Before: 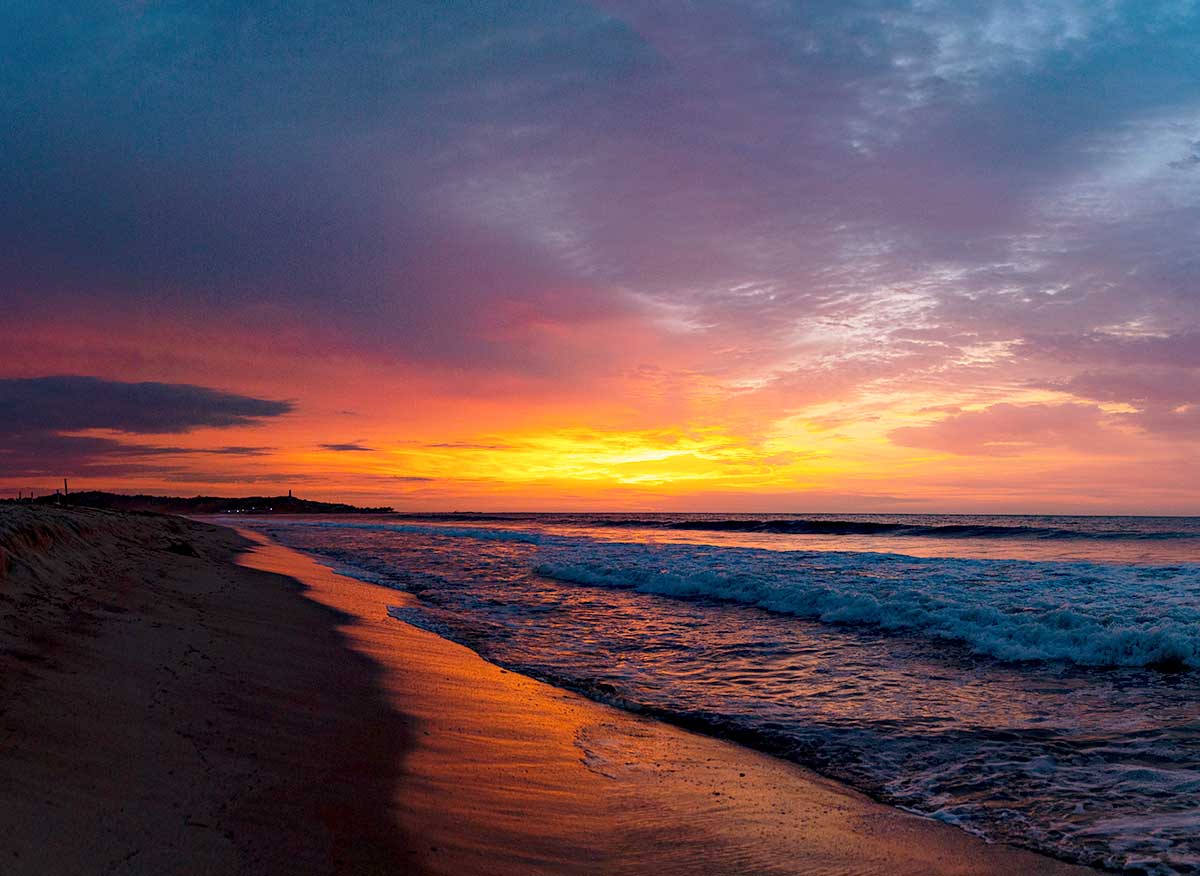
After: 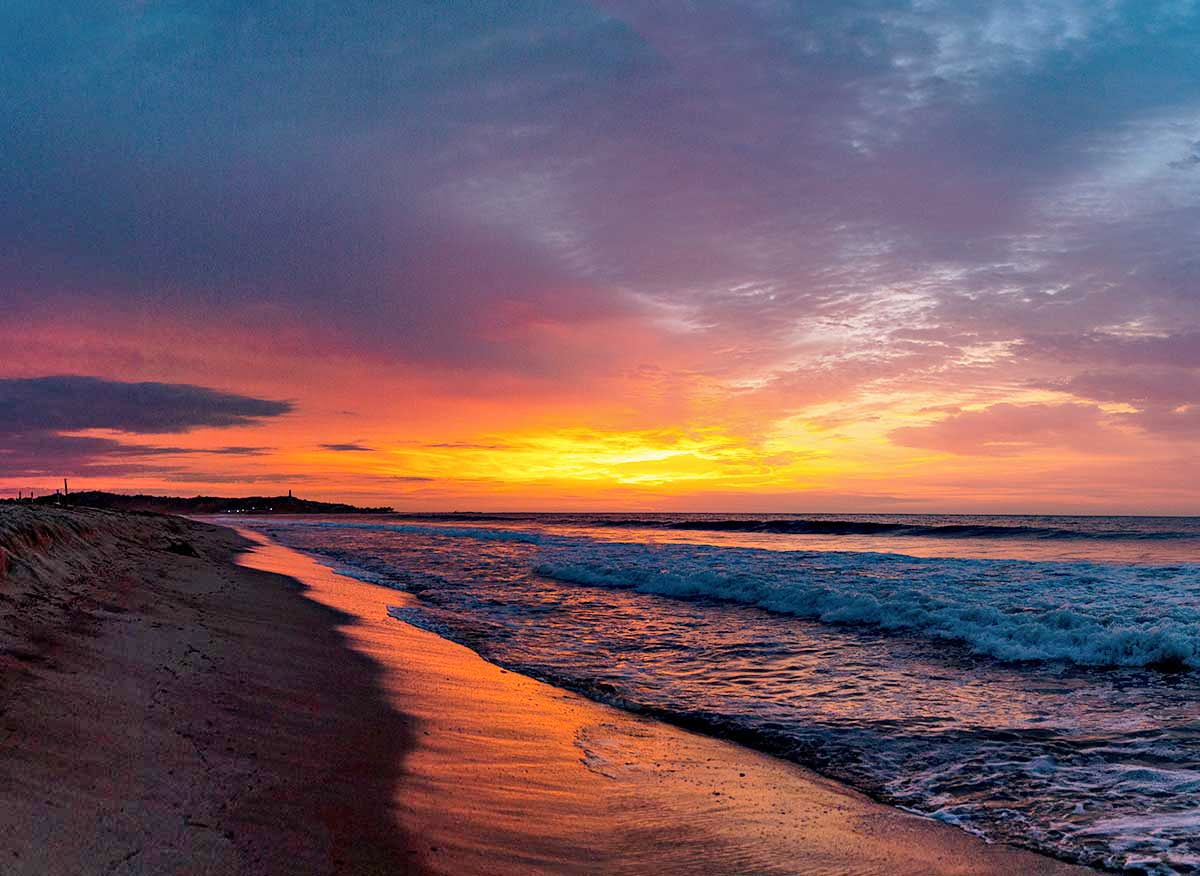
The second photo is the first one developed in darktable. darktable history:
shadows and highlights: shadows 60.96, soften with gaussian
